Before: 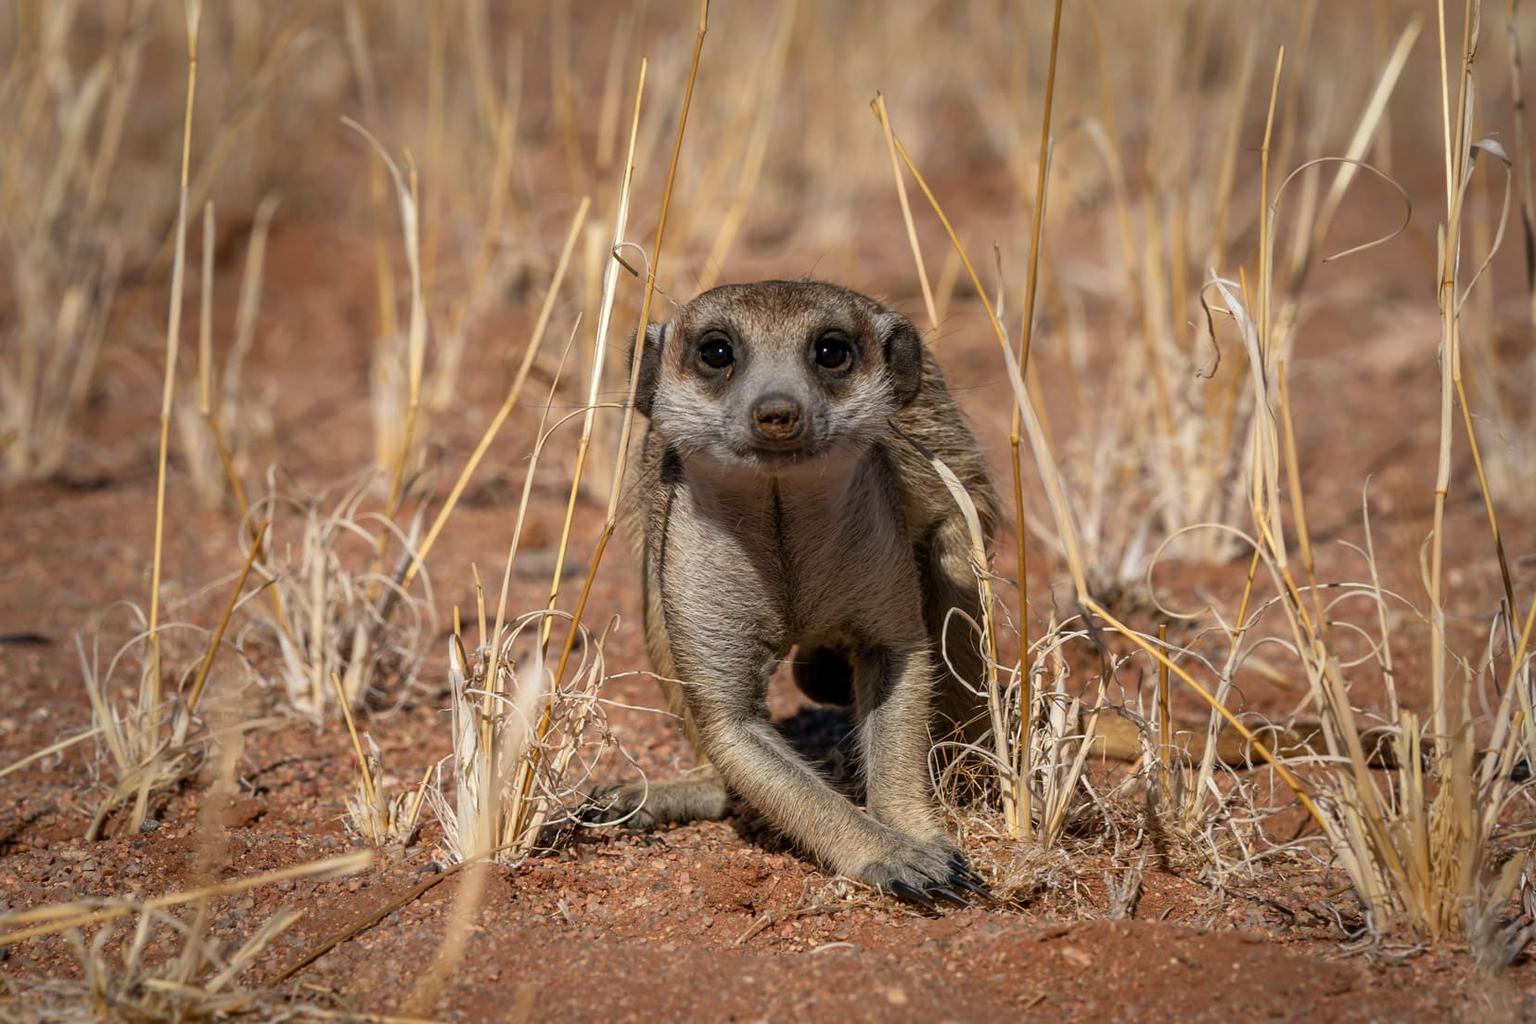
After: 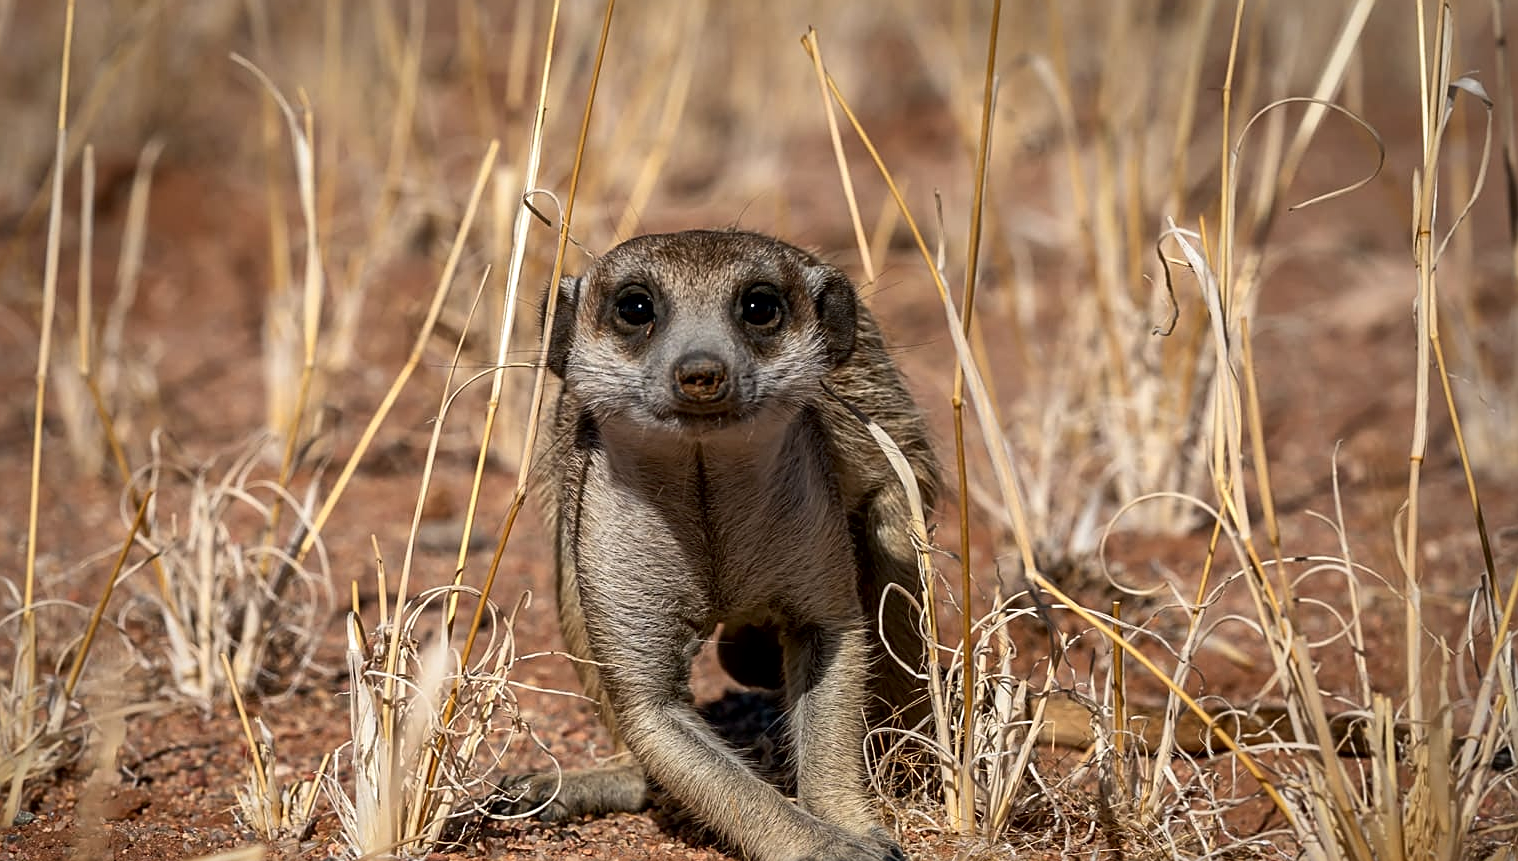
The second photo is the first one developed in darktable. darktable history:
local contrast: mode bilateral grid, contrast 20, coarseness 99, detail 150%, midtone range 0.2
crop: left 8.278%, top 6.604%, bottom 15.349%
sharpen: on, module defaults
